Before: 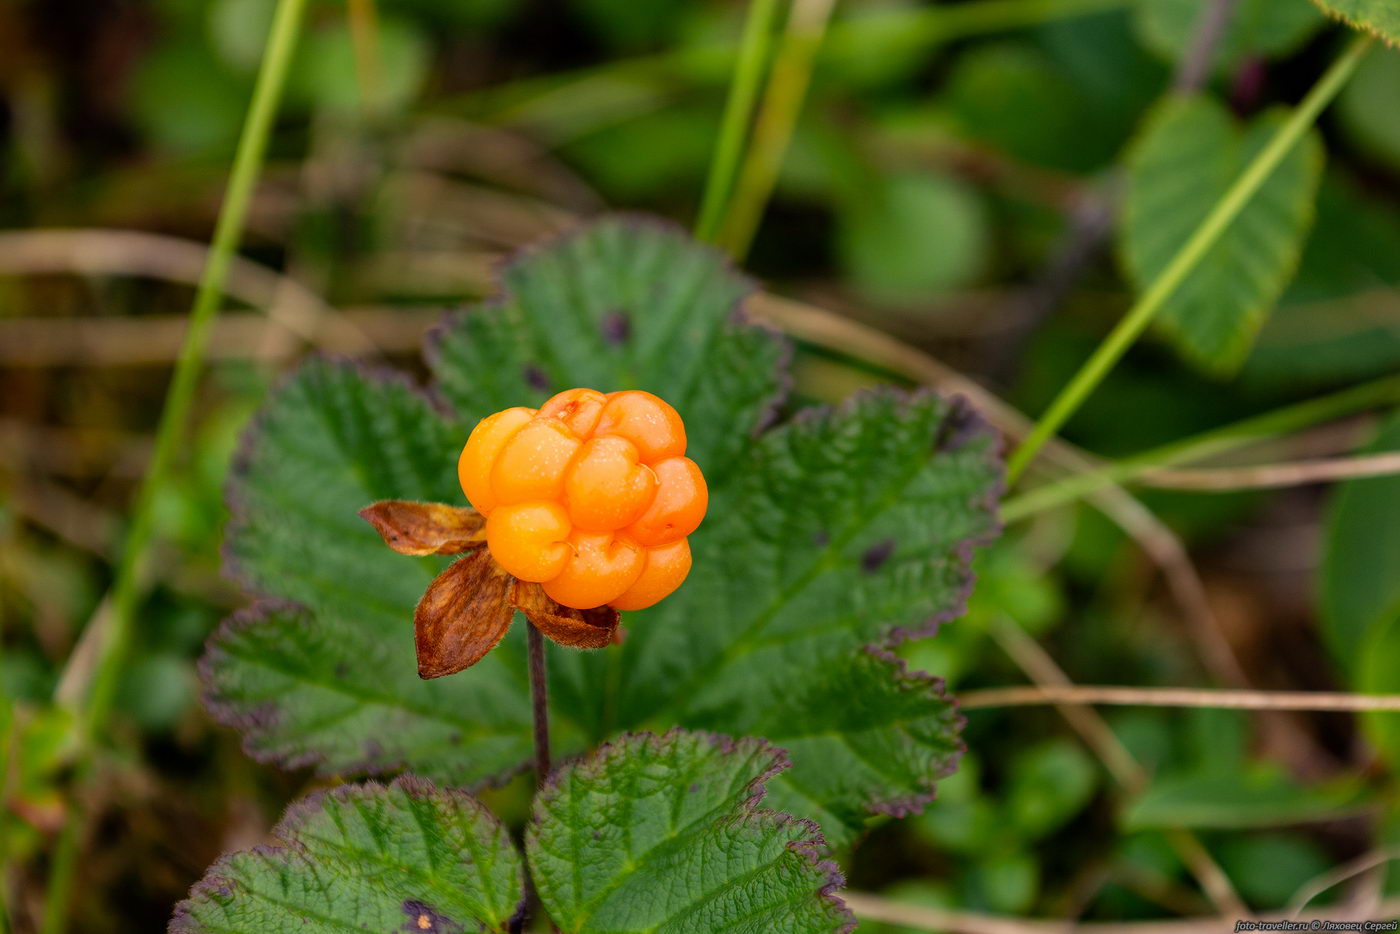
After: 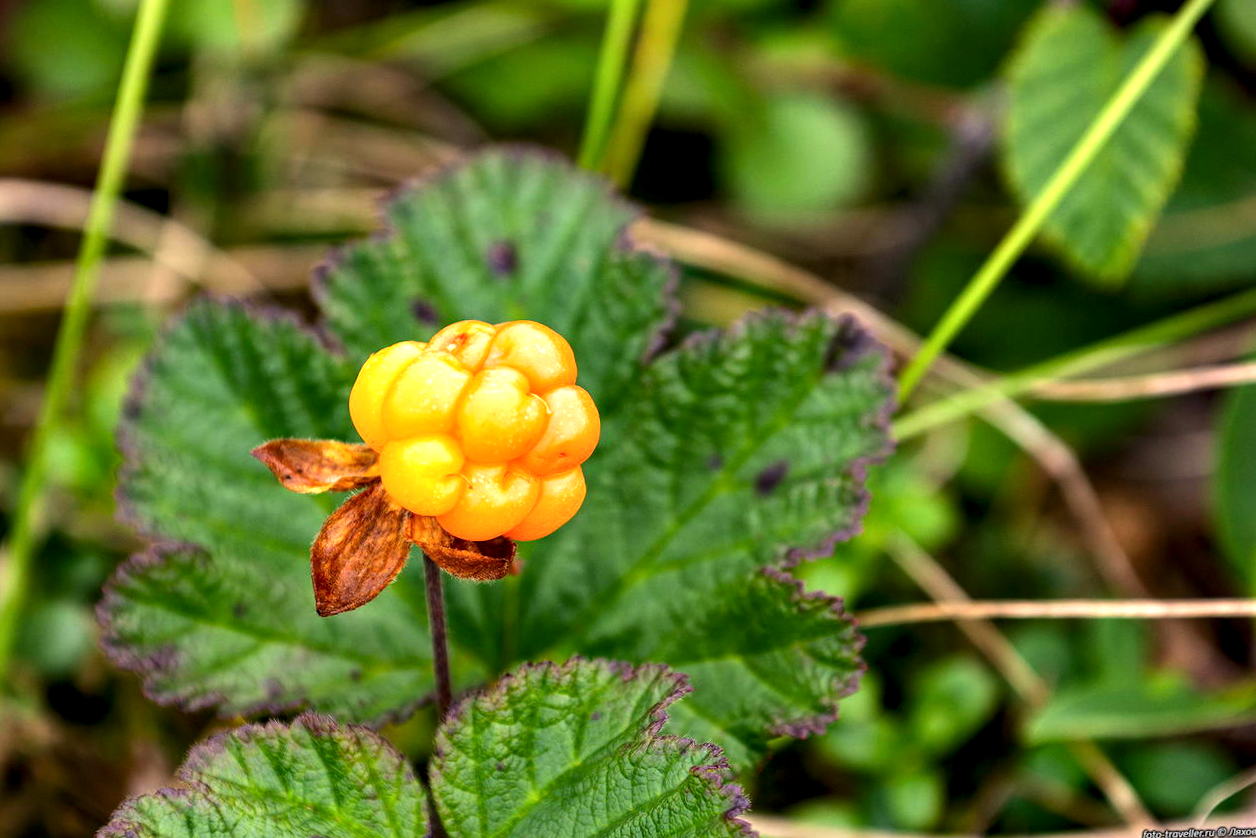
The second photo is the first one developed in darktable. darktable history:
crop and rotate: angle 1.96°, left 5.673%, top 5.673%
white balance: red 1, blue 1
exposure: exposure 0.661 EV, compensate highlight preservation false
contrast equalizer: octaves 7, y [[0.6 ×6], [0.55 ×6], [0 ×6], [0 ×6], [0 ×6]], mix 0.35
tone equalizer: -8 EV -0.417 EV, -7 EV -0.389 EV, -6 EV -0.333 EV, -5 EV -0.222 EV, -3 EV 0.222 EV, -2 EV 0.333 EV, -1 EV 0.389 EV, +0 EV 0.417 EV, edges refinement/feathering 500, mask exposure compensation -1.57 EV, preserve details no
color balance: on, module defaults
